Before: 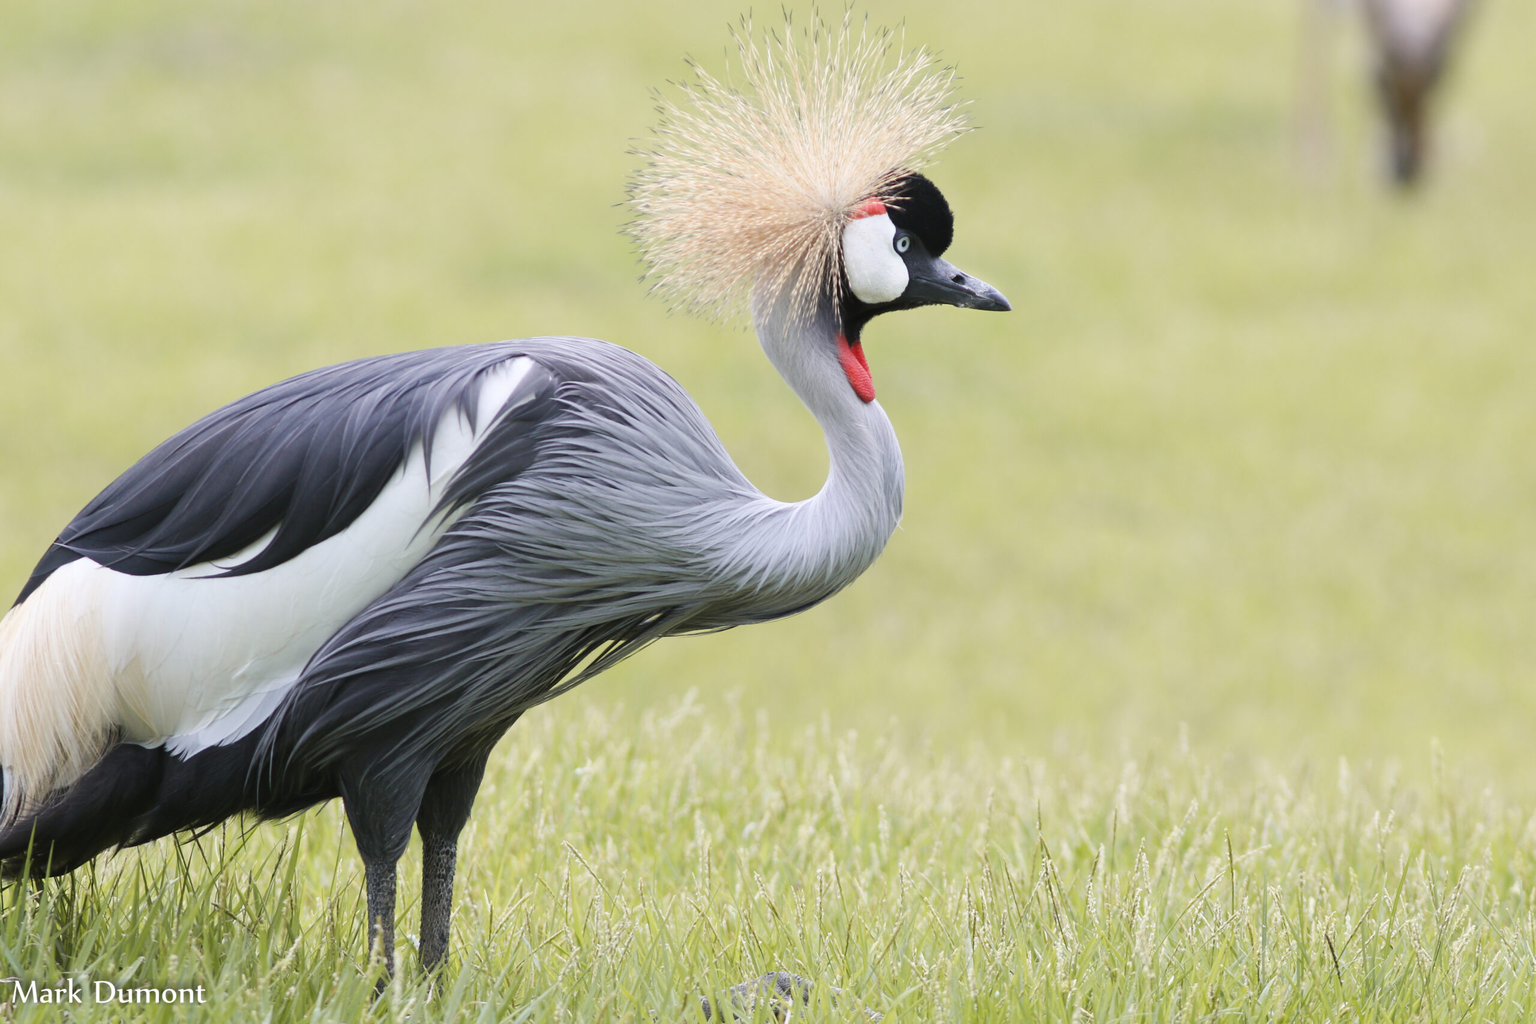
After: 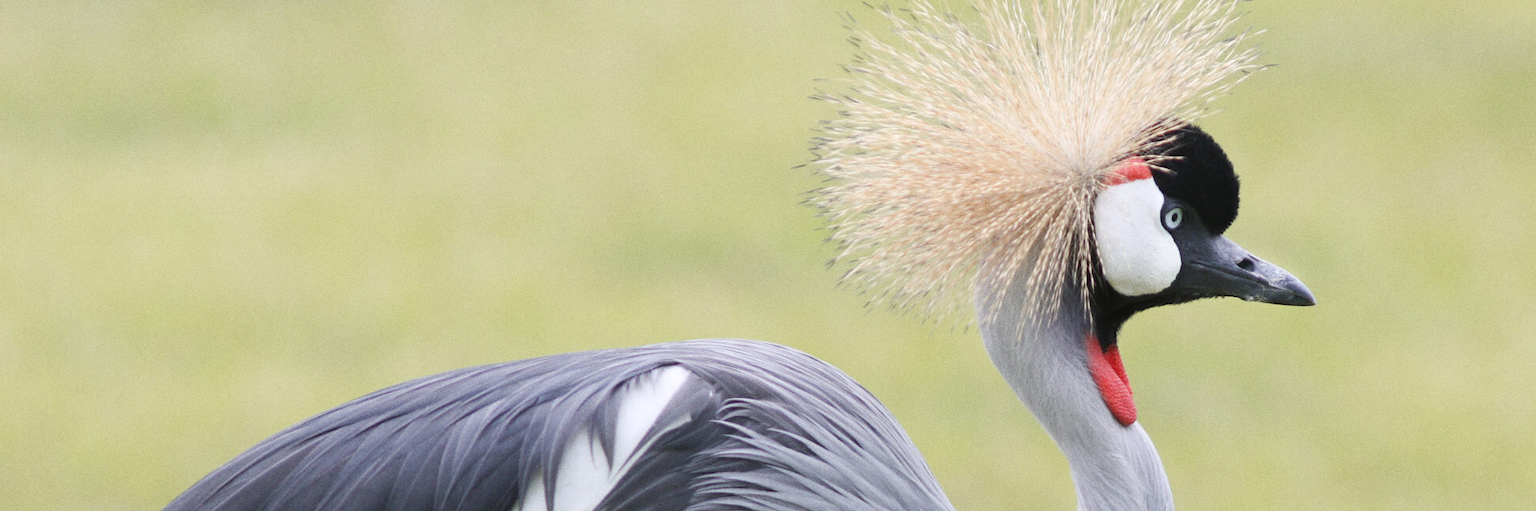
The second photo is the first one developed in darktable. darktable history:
crop: left 0.579%, top 7.627%, right 23.167%, bottom 54.275%
grain: on, module defaults
